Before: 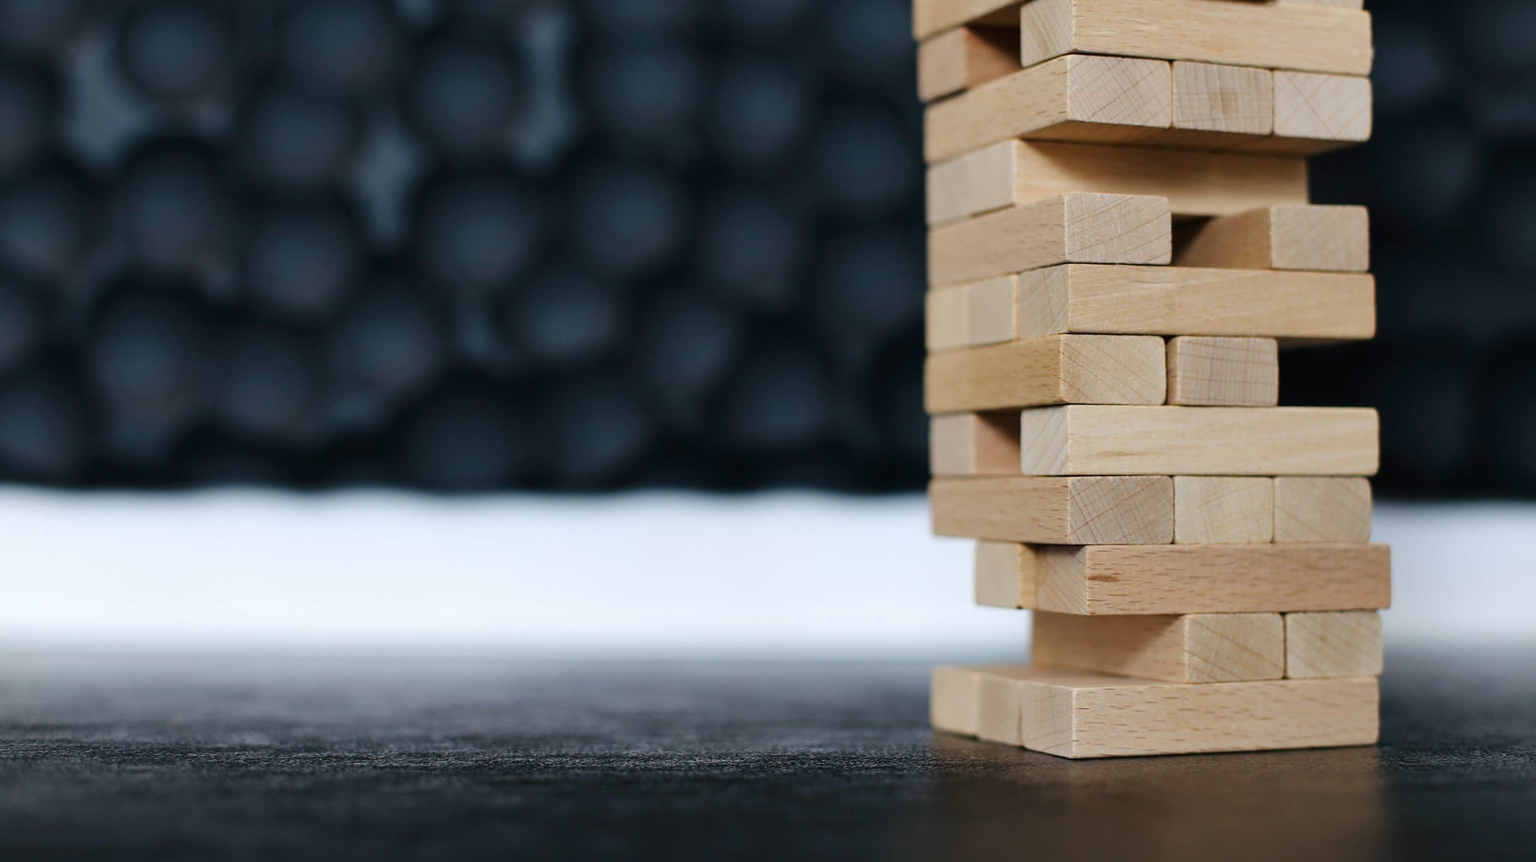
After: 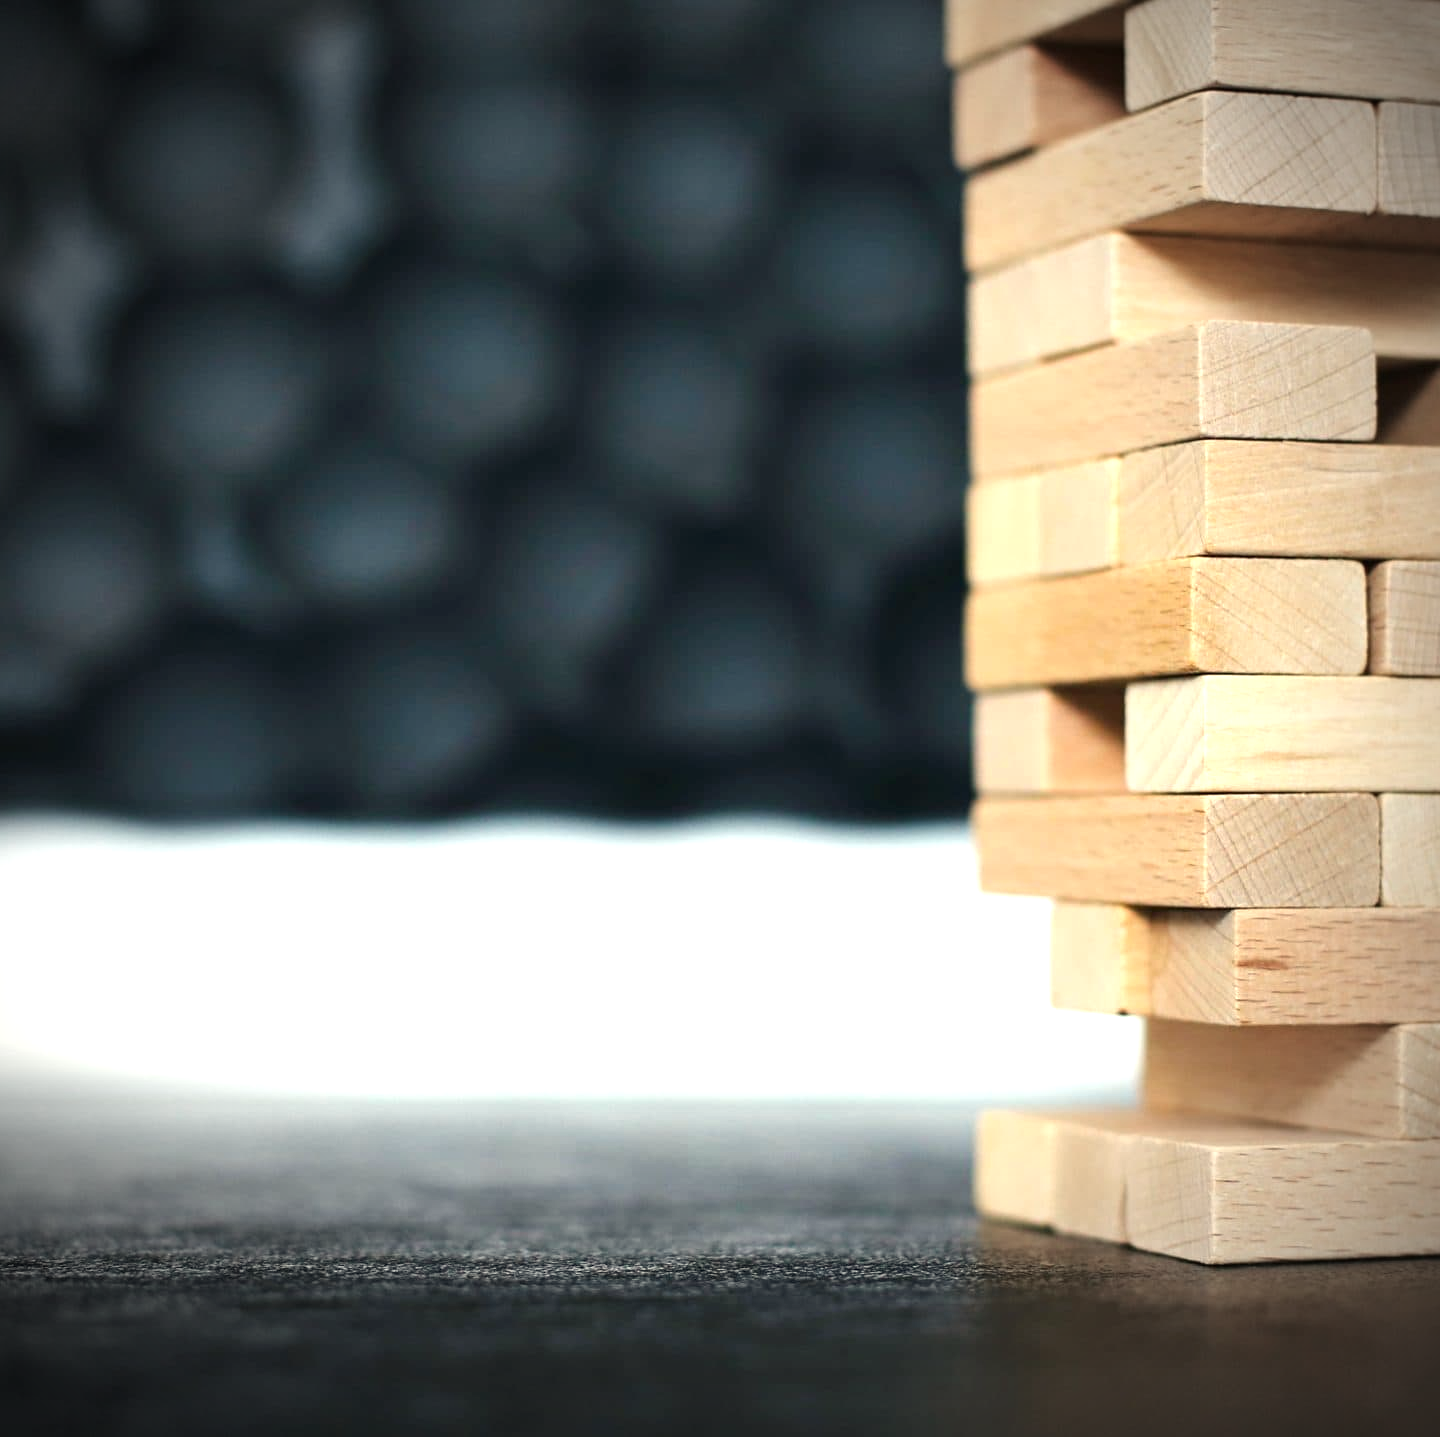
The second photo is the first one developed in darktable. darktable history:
white balance: red 1.029, blue 0.92
exposure: exposure 1.16 EV, compensate exposure bias true, compensate highlight preservation false
vignetting: fall-off start 67.5%, fall-off radius 67.23%, brightness -0.813, automatic ratio true
crop and rotate: left 22.516%, right 21.234%
